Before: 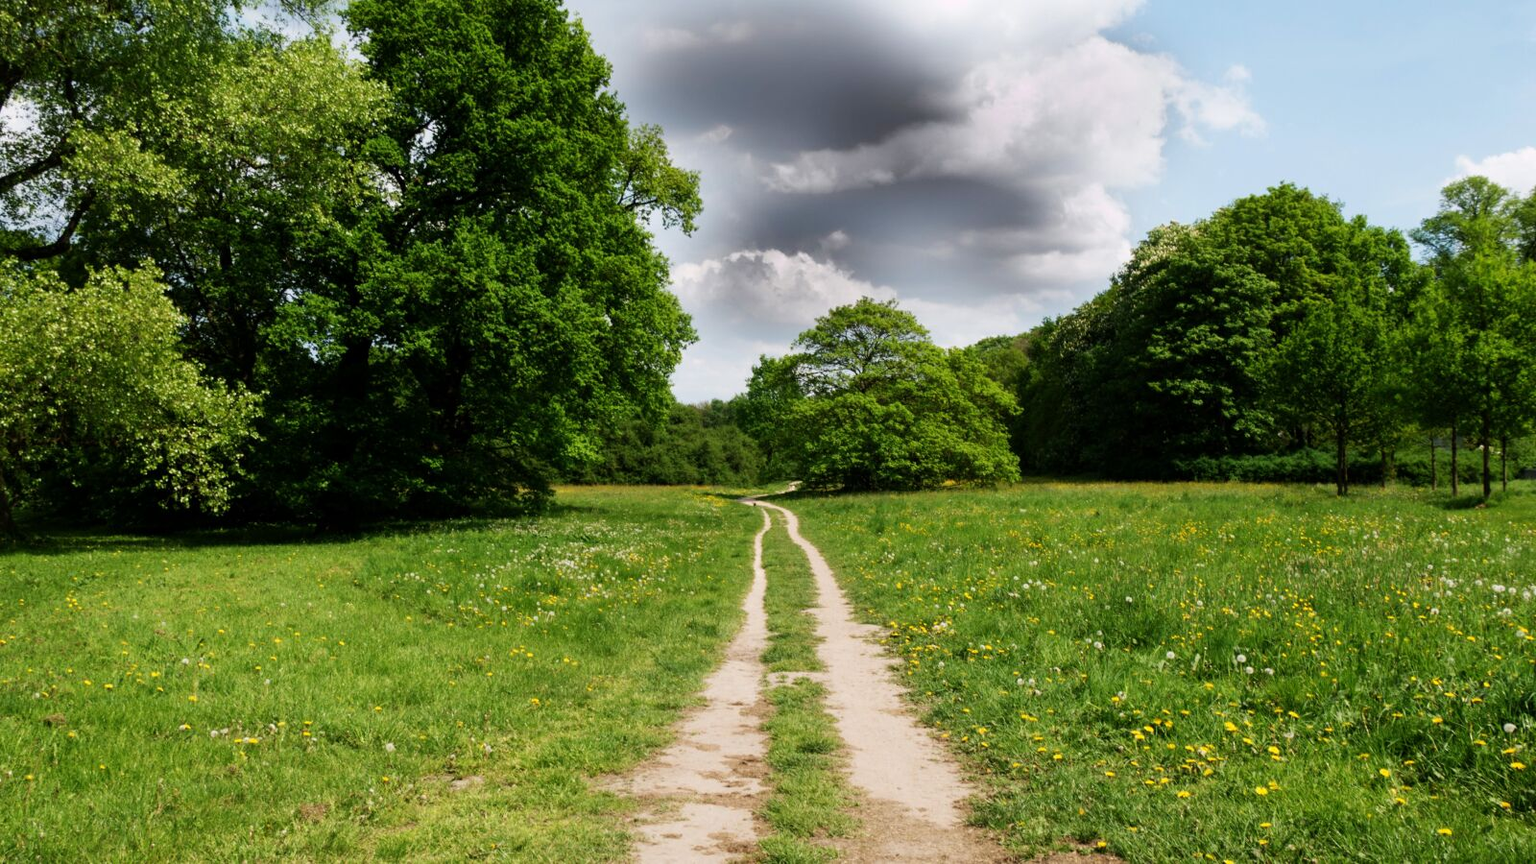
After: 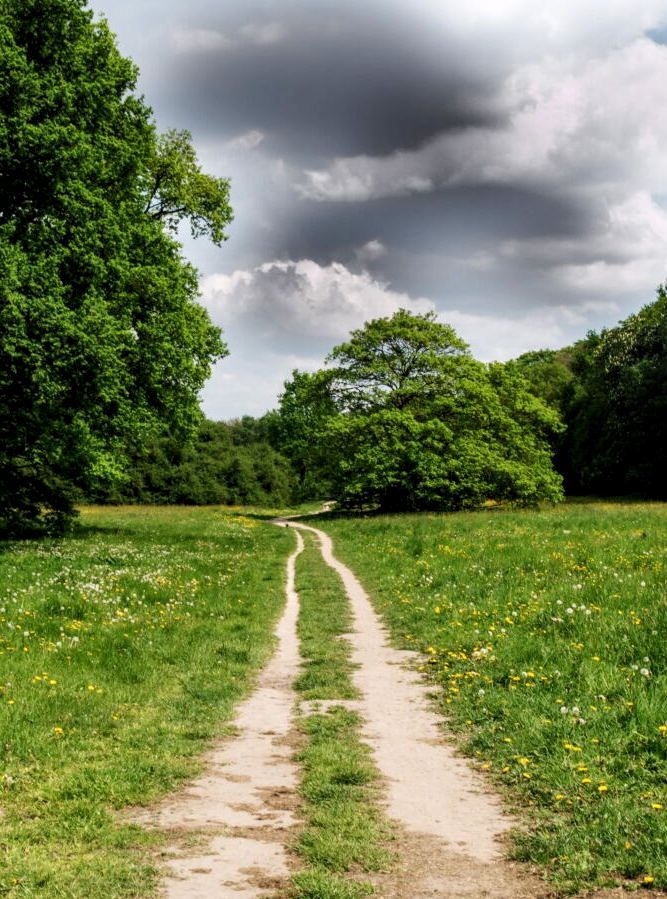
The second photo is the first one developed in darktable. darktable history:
levels: levels [0.026, 0.507, 0.987]
crop: left 31.189%, right 27.073%
local contrast: on, module defaults
